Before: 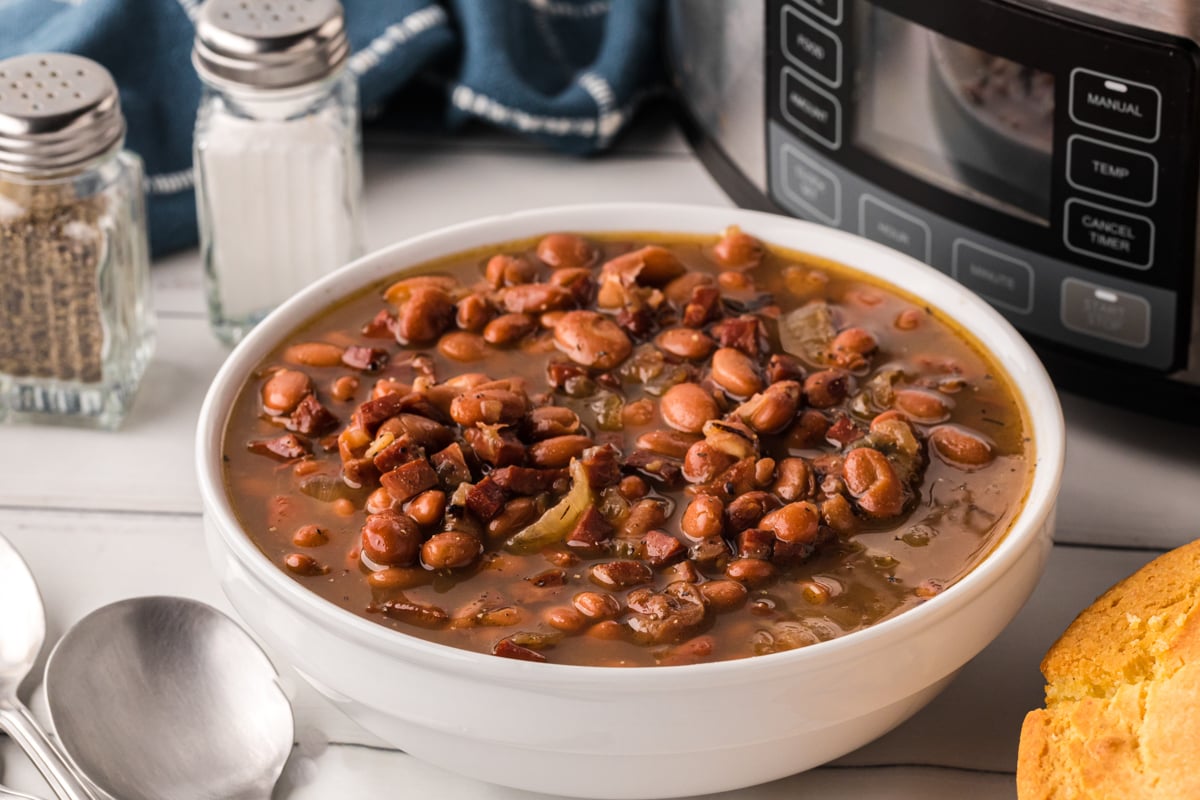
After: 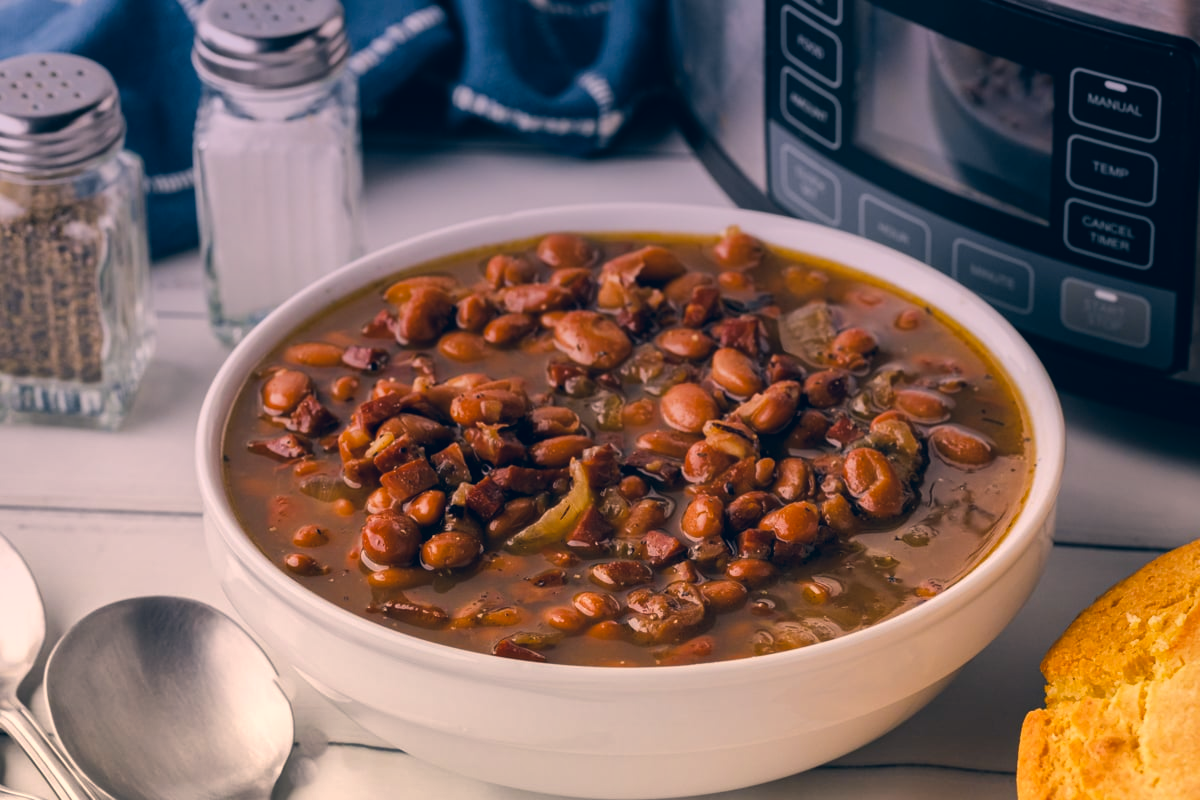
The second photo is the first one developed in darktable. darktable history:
graduated density: hue 238.83°, saturation 50%
shadows and highlights: shadows 5, soften with gaussian
color balance rgb: shadows fall-off 101%, linear chroma grading › mid-tones 7.63%, perceptual saturation grading › mid-tones 11.68%, mask middle-gray fulcrum 22.45%, global vibrance 10.11%, saturation formula JzAzBz (2021)
color correction: highlights a* 10.32, highlights b* 14.66, shadows a* -9.59, shadows b* -15.02
